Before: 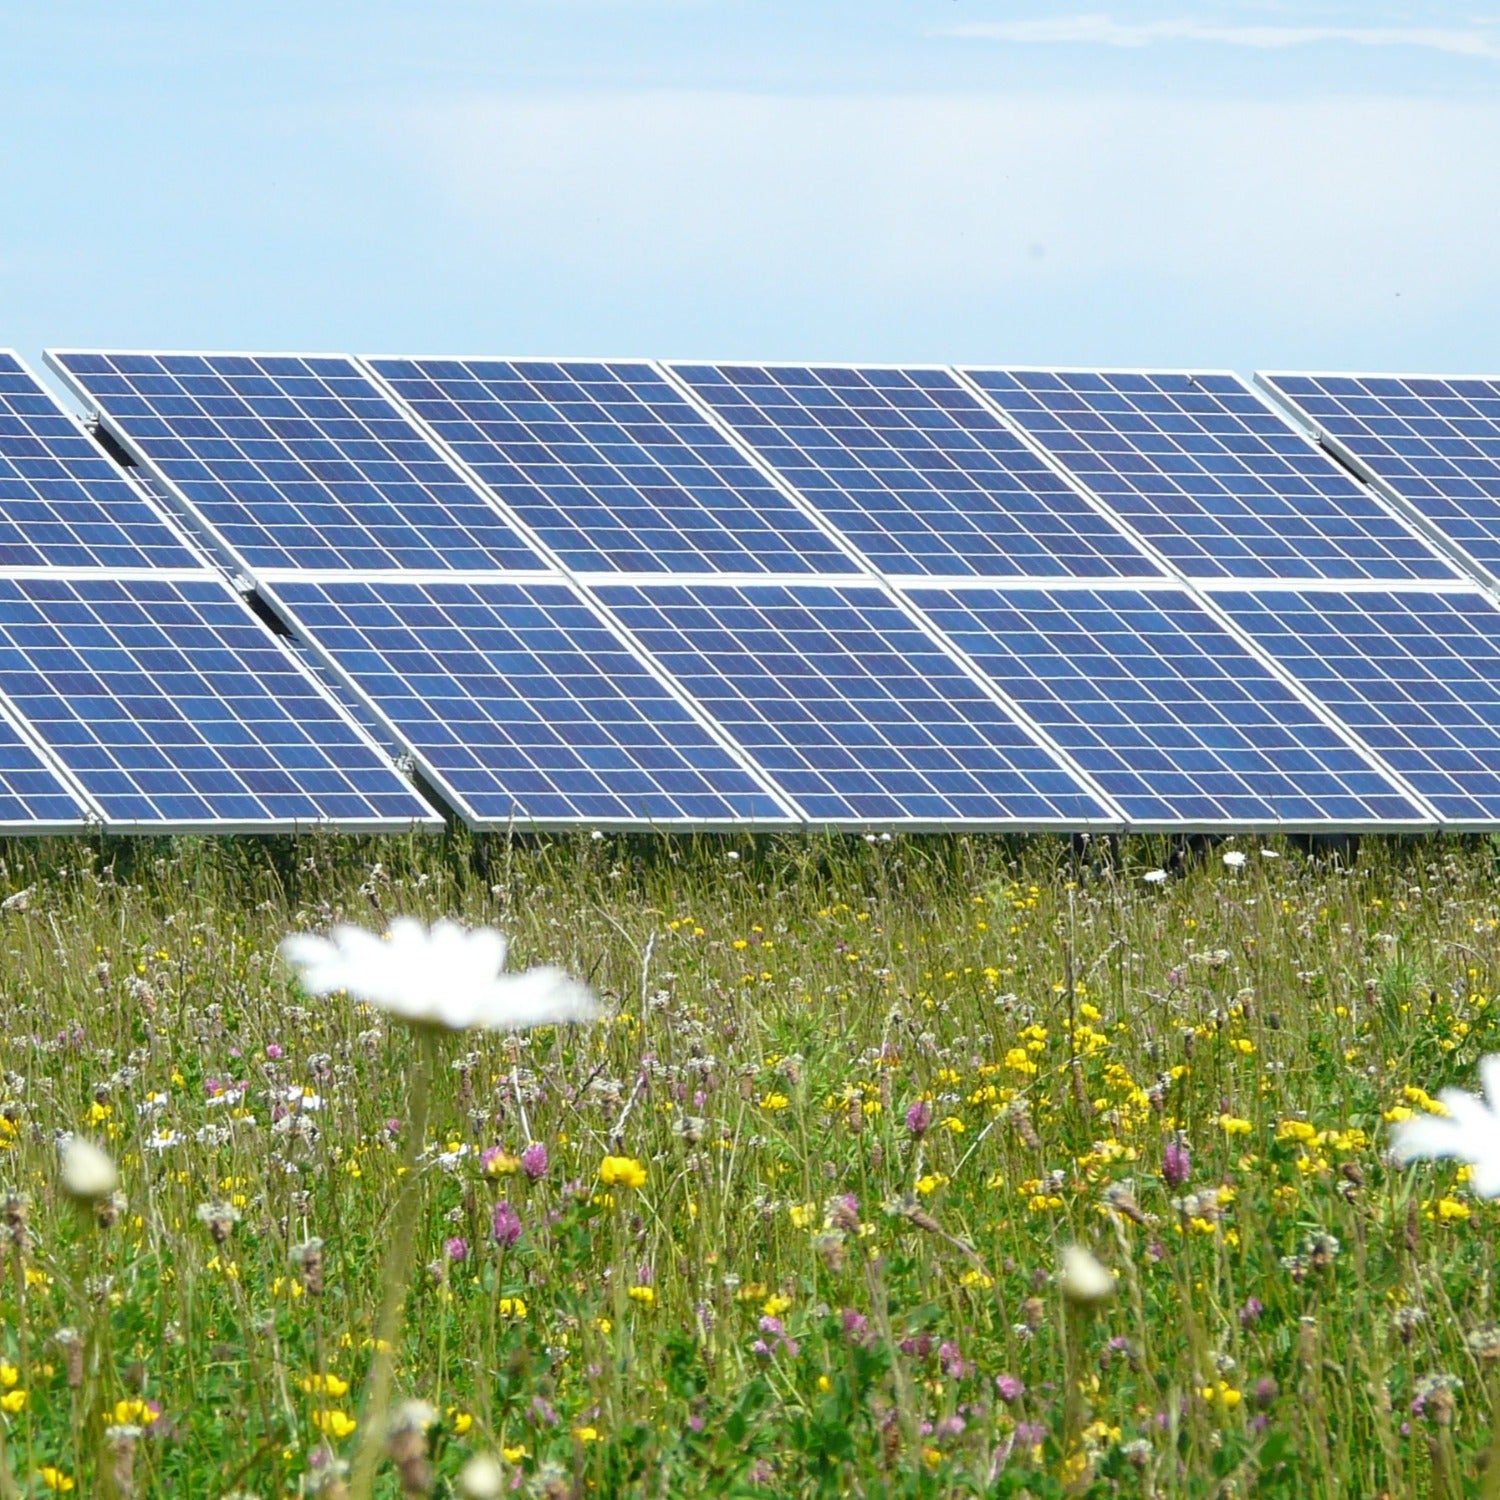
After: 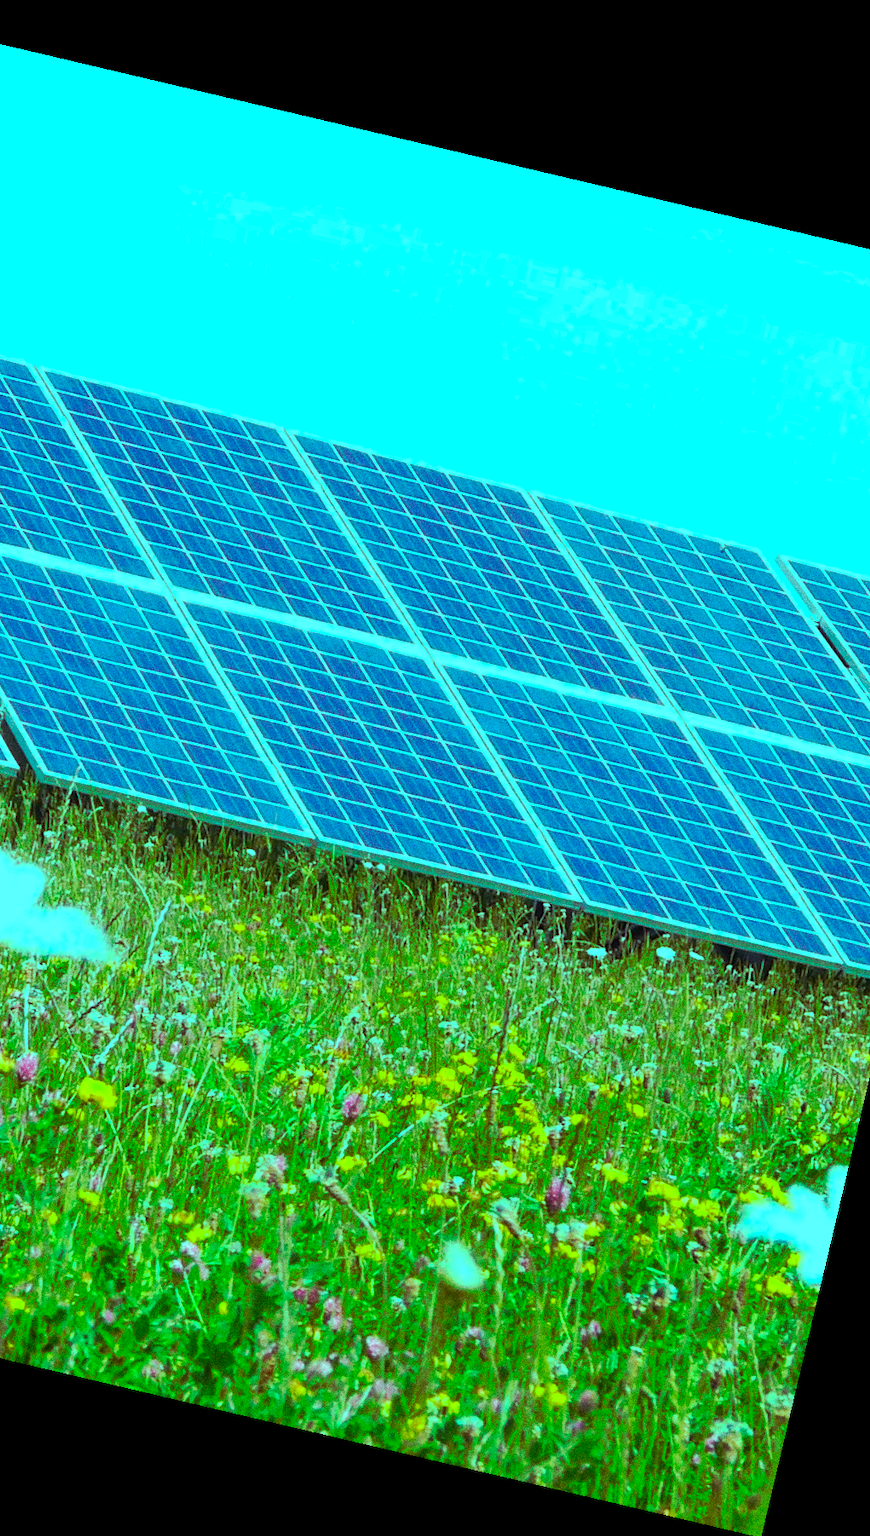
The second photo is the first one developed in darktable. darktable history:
rotate and perspective: rotation 13.27°, automatic cropping off
color balance rgb: shadows lift › luminance 0.49%, shadows lift › chroma 6.83%, shadows lift › hue 300.29°, power › hue 208.98°, highlights gain › luminance 20.24%, highlights gain › chroma 13.17%, highlights gain › hue 173.85°, perceptual saturation grading › global saturation 18.05%
tone curve: curves: ch0 [(0, 0) (0.003, 0.003) (0.011, 0.011) (0.025, 0.024) (0.044, 0.044) (0.069, 0.068) (0.1, 0.098) (0.136, 0.133) (0.177, 0.174) (0.224, 0.22) (0.277, 0.272) (0.335, 0.329) (0.399, 0.392) (0.468, 0.46) (0.543, 0.607) (0.623, 0.676) (0.709, 0.75) (0.801, 0.828) (0.898, 0.912) (1, 1)], preserve colors none
crop: left 31.458%, top 0%, right 11.876%
grain: coarseness 0.09 ISO, strength 40%
